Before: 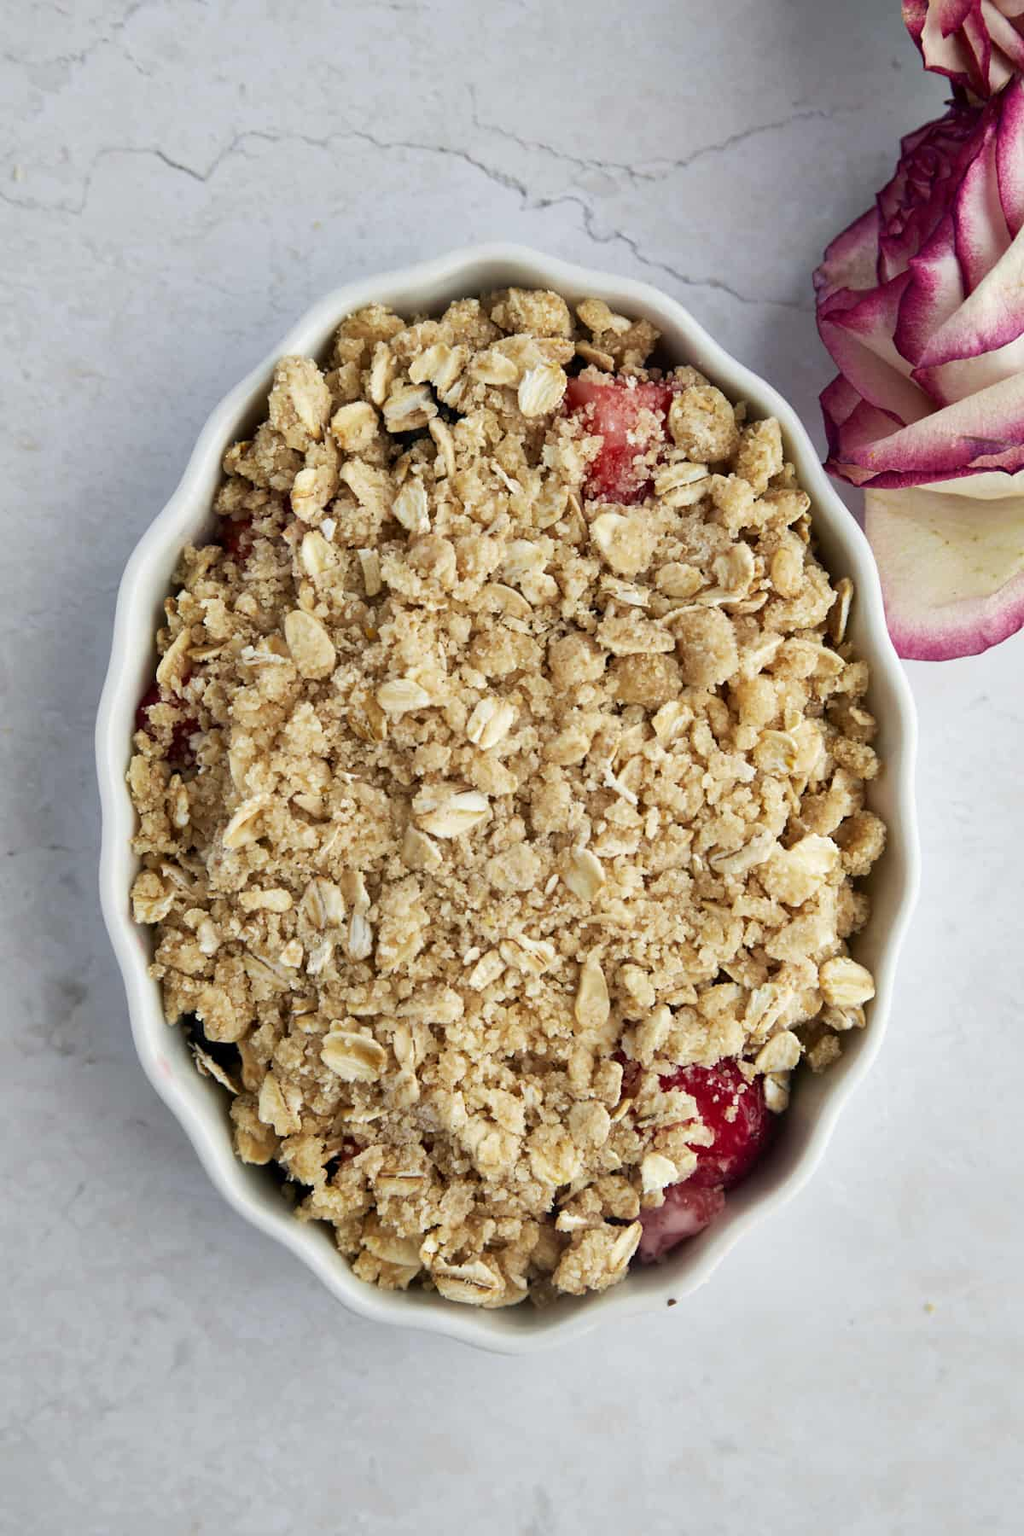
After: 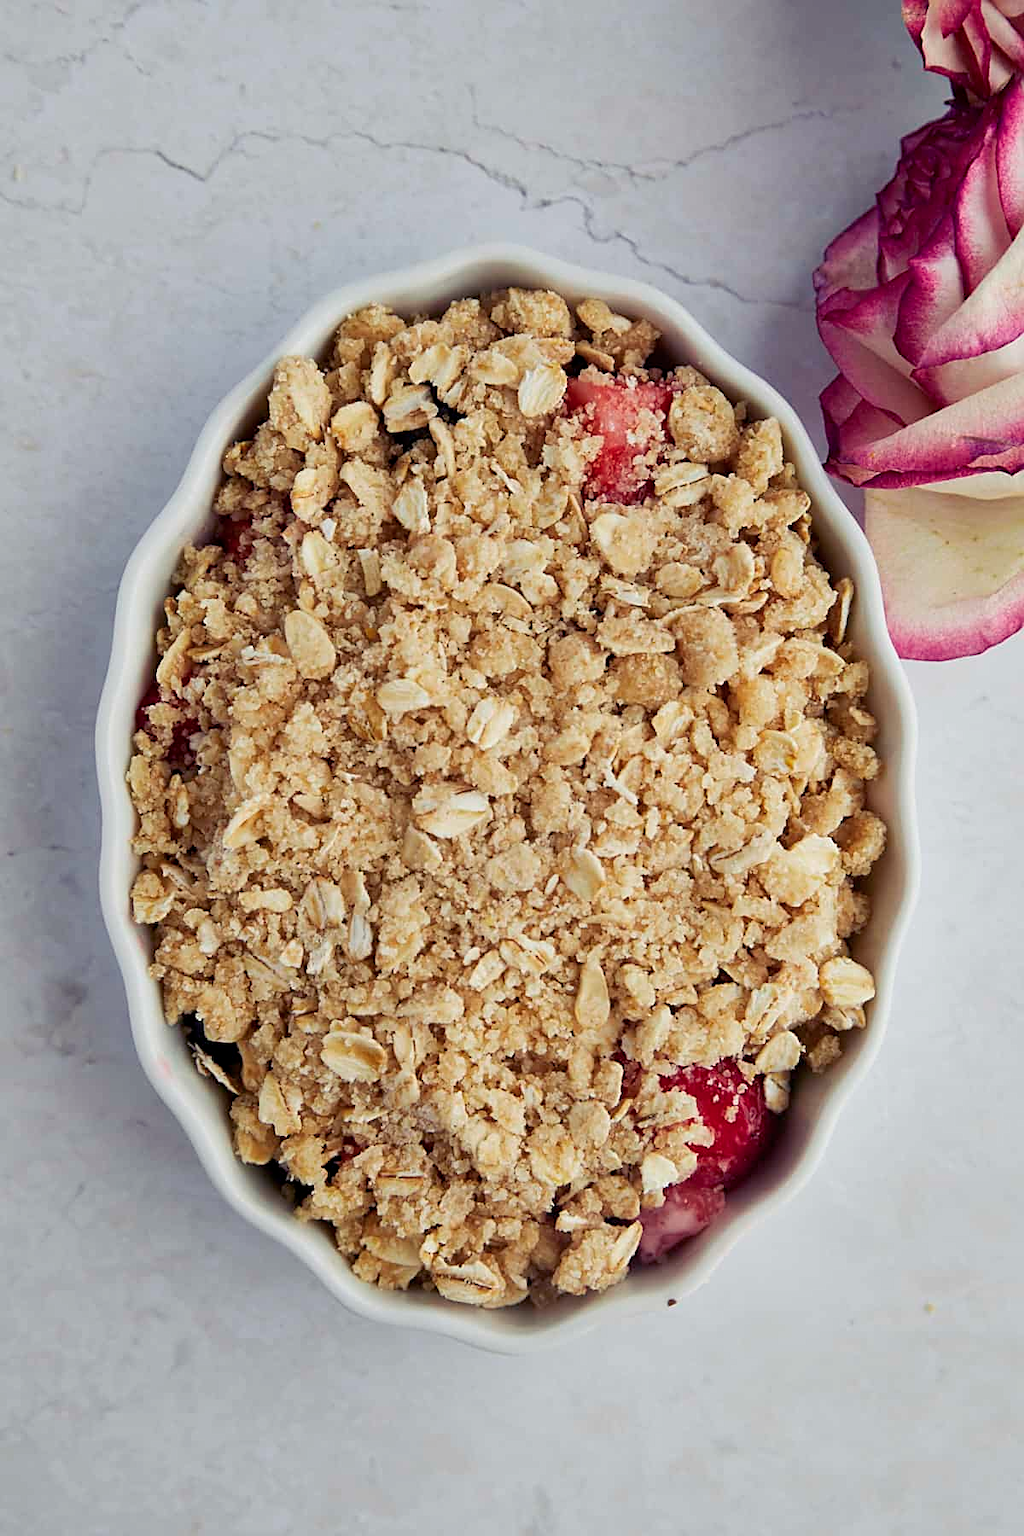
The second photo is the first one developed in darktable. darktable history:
sharpen: on, module defaults
color balance rgb: shadows lift › luminance -21.57%, shadows lift › chroma 9.129%, shadows lift › hue 284.94°, perceptual saturation grading › global saturation -0.701%, contrast -10.396%
